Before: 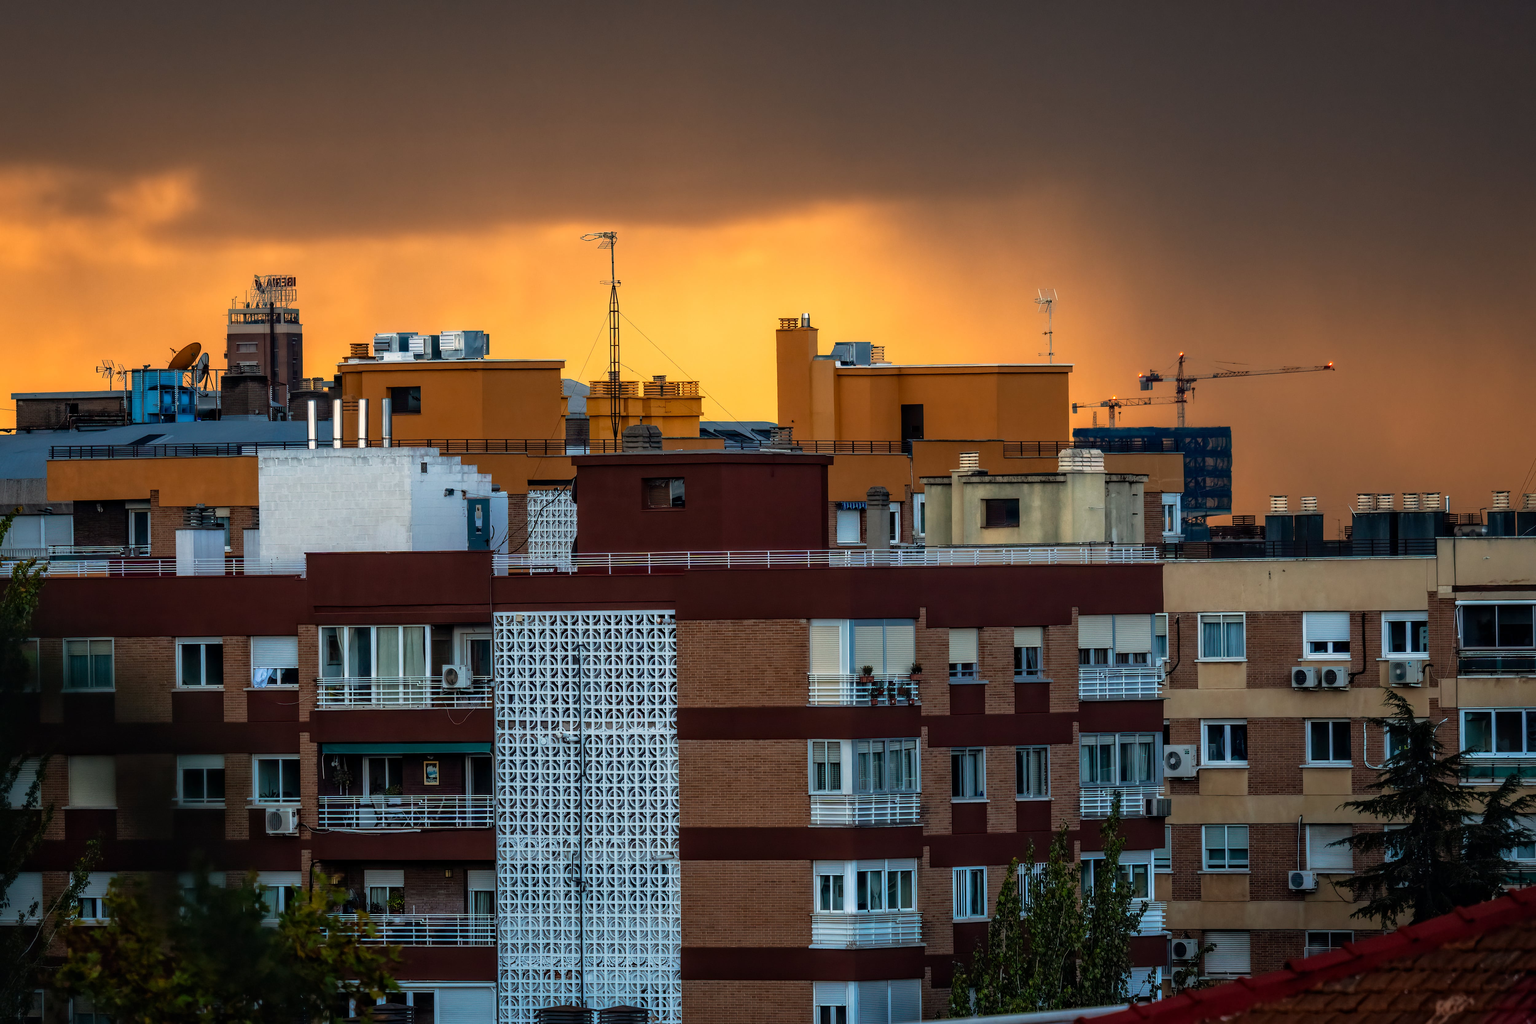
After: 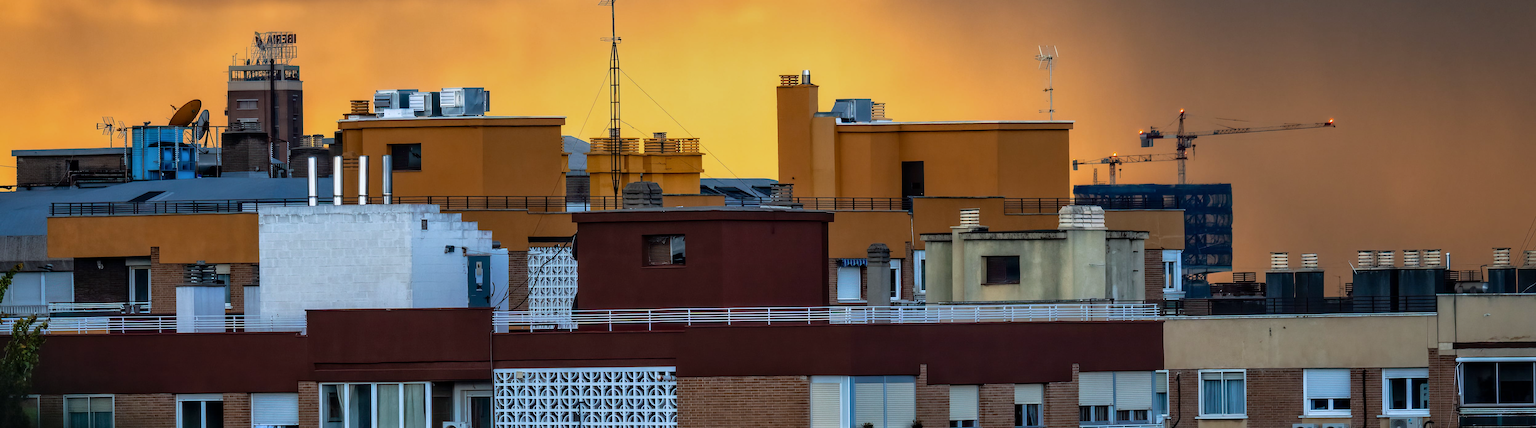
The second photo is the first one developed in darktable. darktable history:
white balance: red 0.924, blue 1.095
crop and rotate: top 23.84%, bottom 34.294%
shadows and highlights: shadows 32, highlights -32, soften with gaussian
